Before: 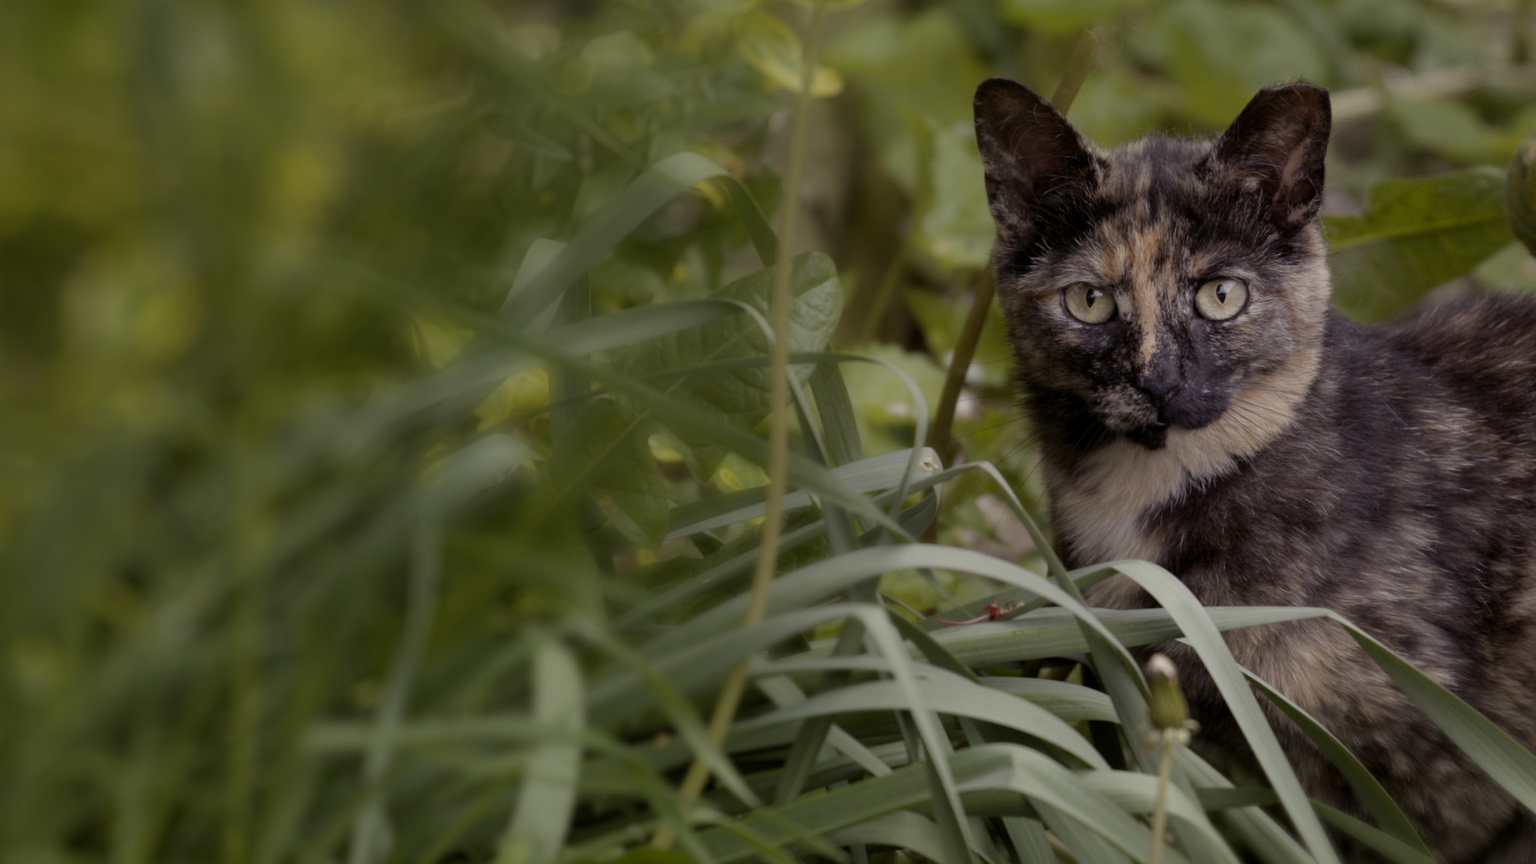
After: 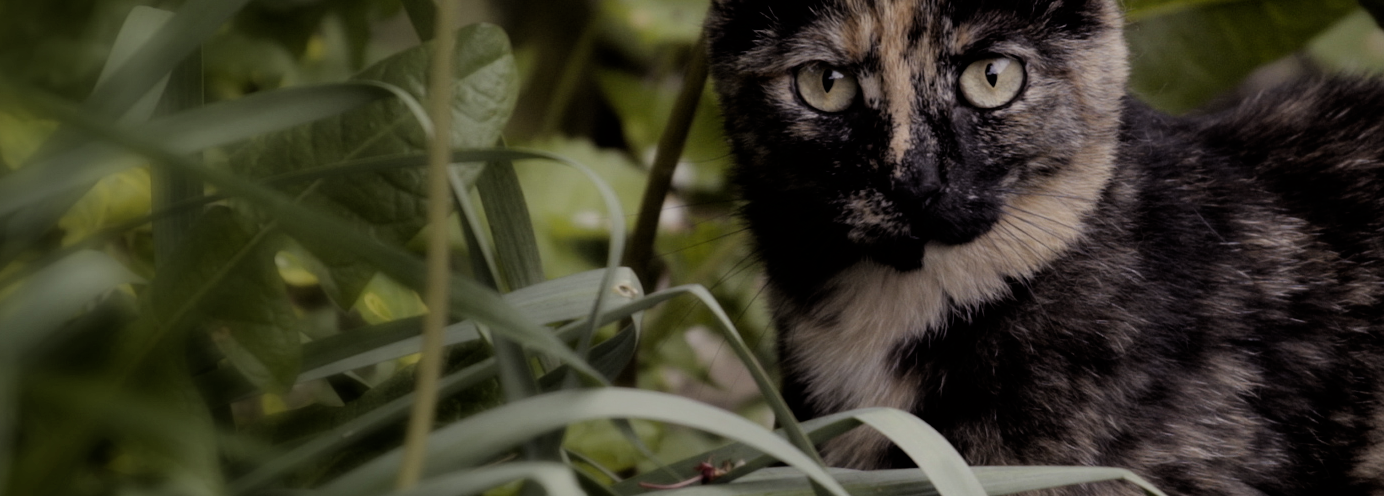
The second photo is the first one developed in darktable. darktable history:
filmic rgb: black relative exposure -5.15 EV, white relative exposure 3.97 EV, hardness 2.9, contrast 1.297, highlights saturation mix -30.93%
color balance rgb: shadows fall-off 101.908%, perceptual saturation grading › global saturation 0.248%, mask middle-gray fulcrum 22.544%
crop and rotate: left 27.916%, top 27.106%, bottom 26.88%
